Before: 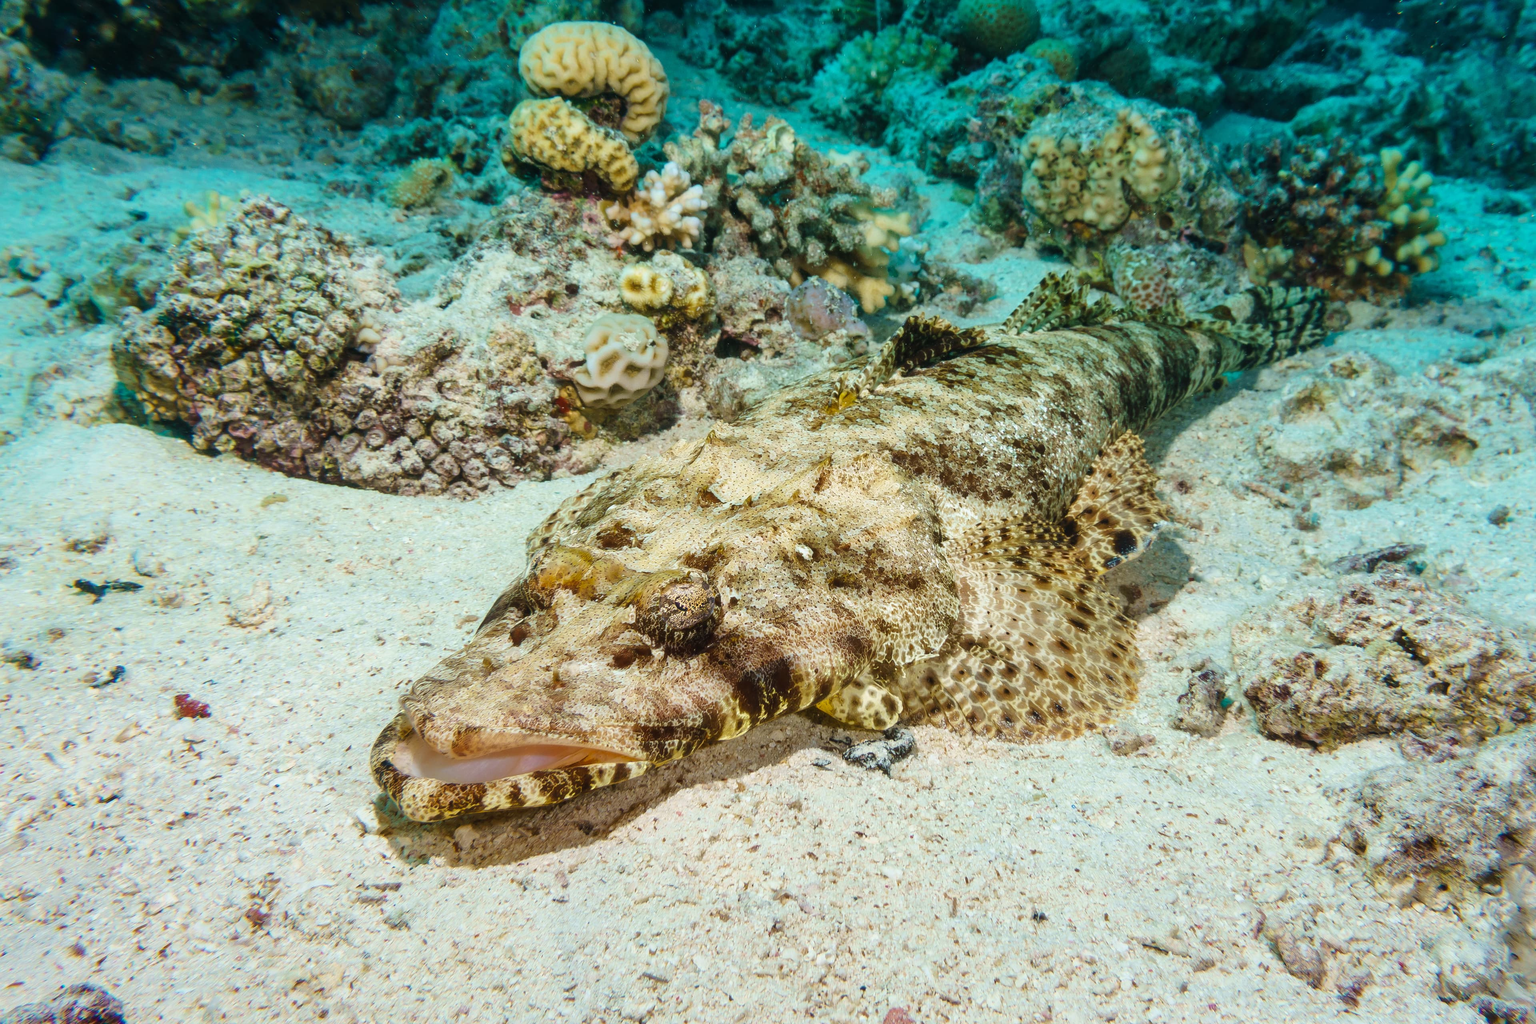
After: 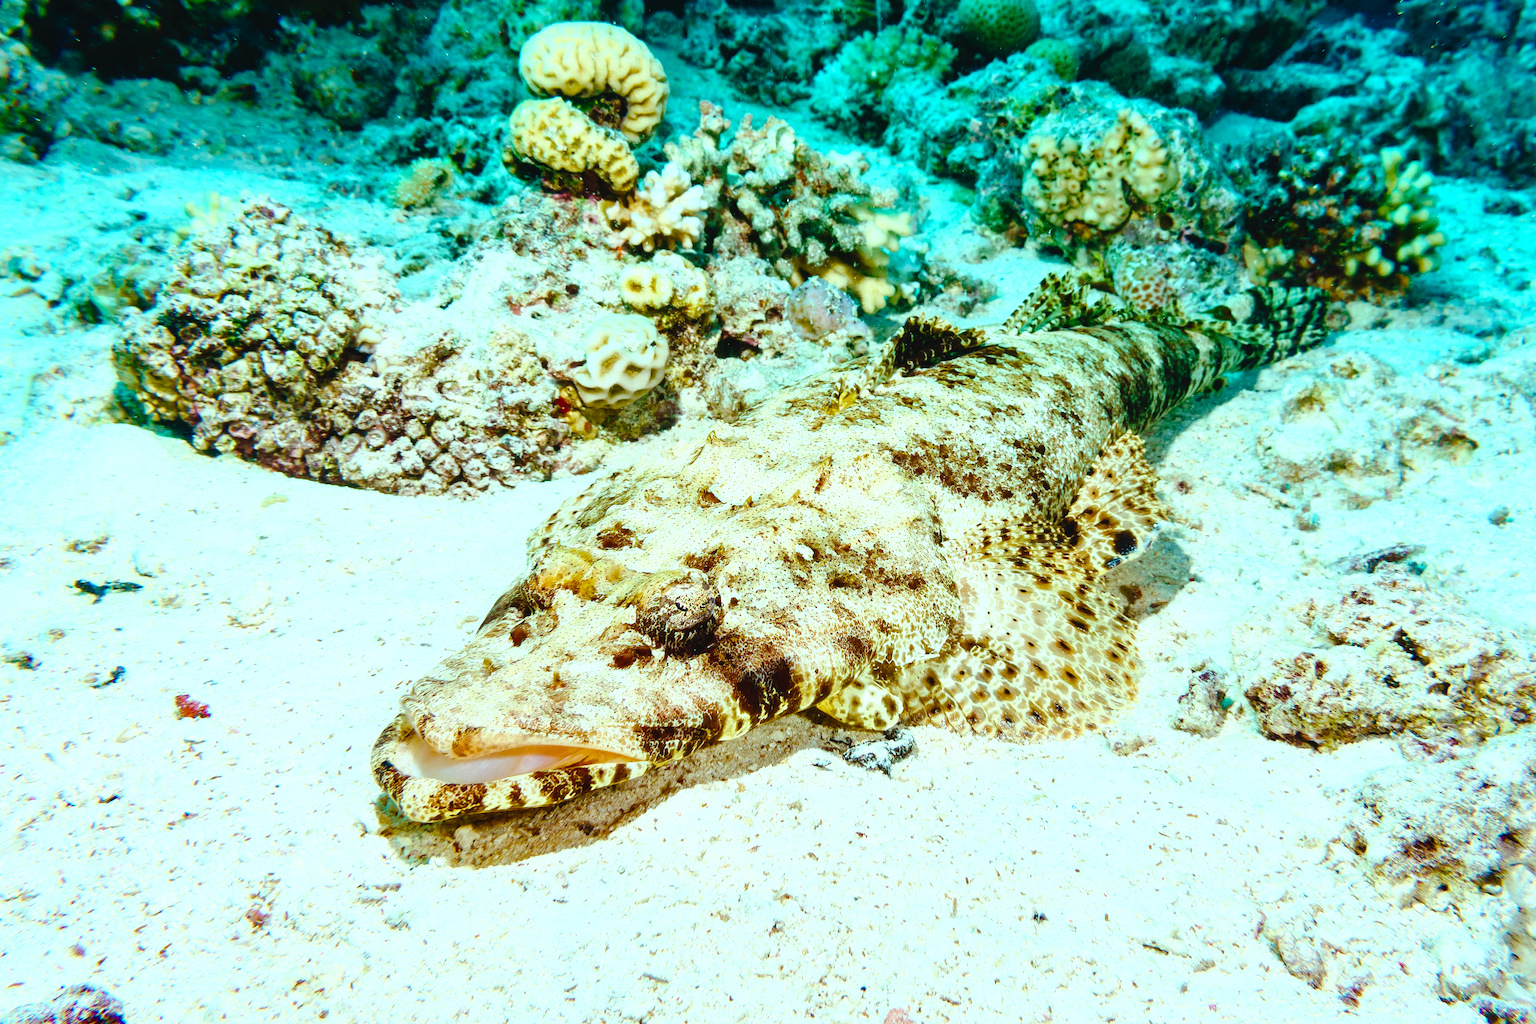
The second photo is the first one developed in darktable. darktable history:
color balance rgb: highlights gain › chroma 5.417%, highlights gain › hue 196.65°, perceptual saturation grading › global saturation 20%, perceptual saturation grading › highlights -50.437%, perceptual saturation grading › shadows 30.428%, perceptual brilliance grading › global brilliance 15.12%, perceptual brilliance grading › shadows -35.844%, global vibrance 20%
base curve: curves: ch0 [(0, 0) (0.204, 0.334) (0.55, 0.733) (1, 1)]
tone curve: curves: ch0 [(0, 0) (0.003, 0.025) (0.011, 0.027) (0.025, 0.032) (0.044, 0.037) (0.069, 0.044) (0.1, 0.054) (0.136, 0.084) (0.177, 0.128) (0.224, 0.196) (0.277, 0.281) (0.335, 0.376) (0.399, 0.461) (0.468, 0.534) (0.543, 0.613) (0.623, 0.692) (0.709, 0.77) (0.801, 0.849) (0.898, 0.934) (1, 1)], preserve colors none
